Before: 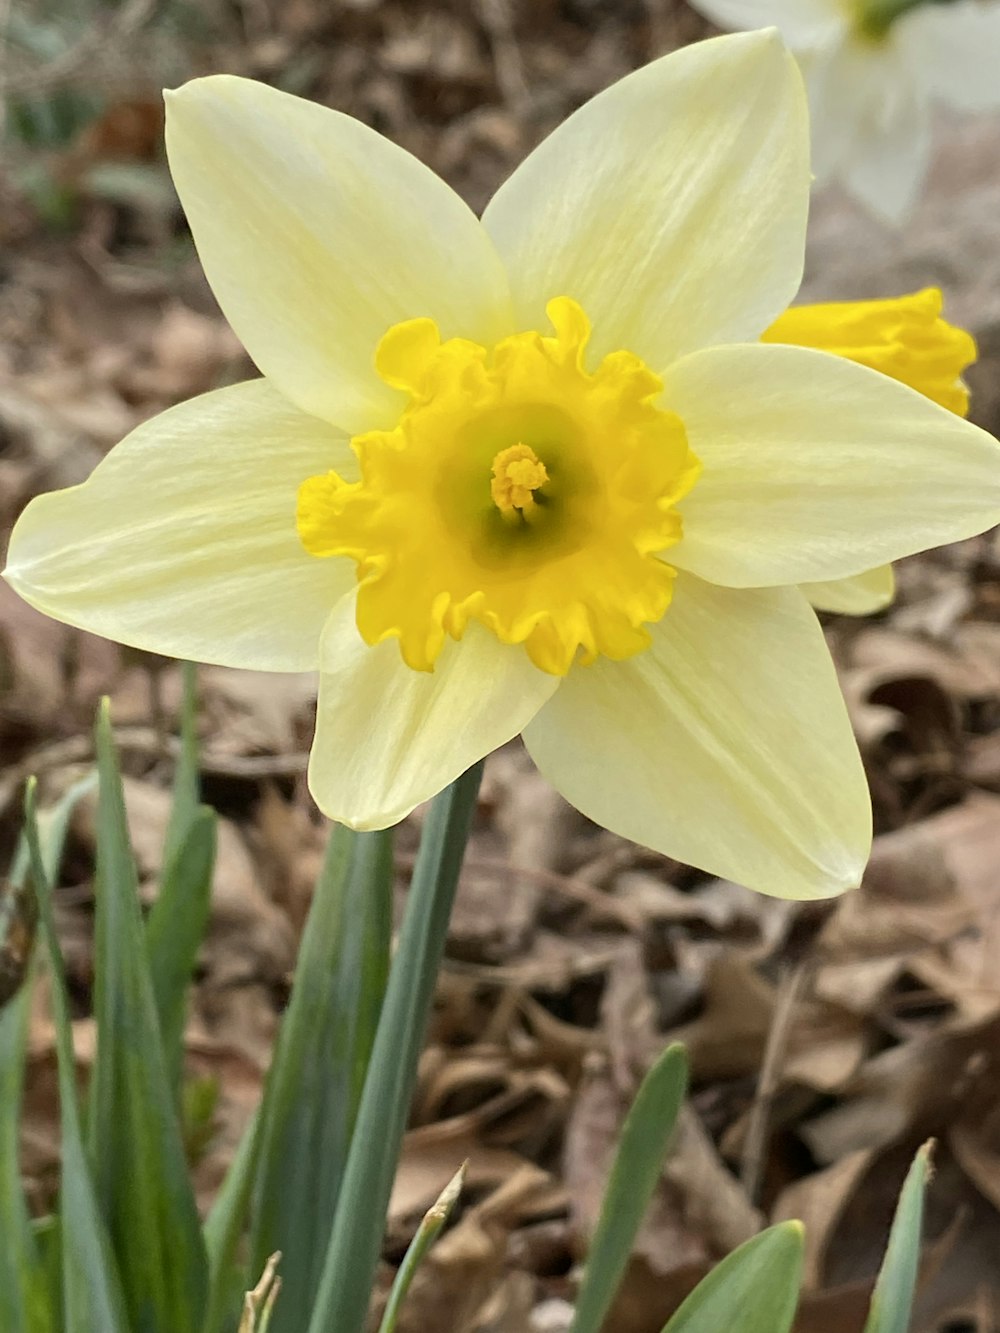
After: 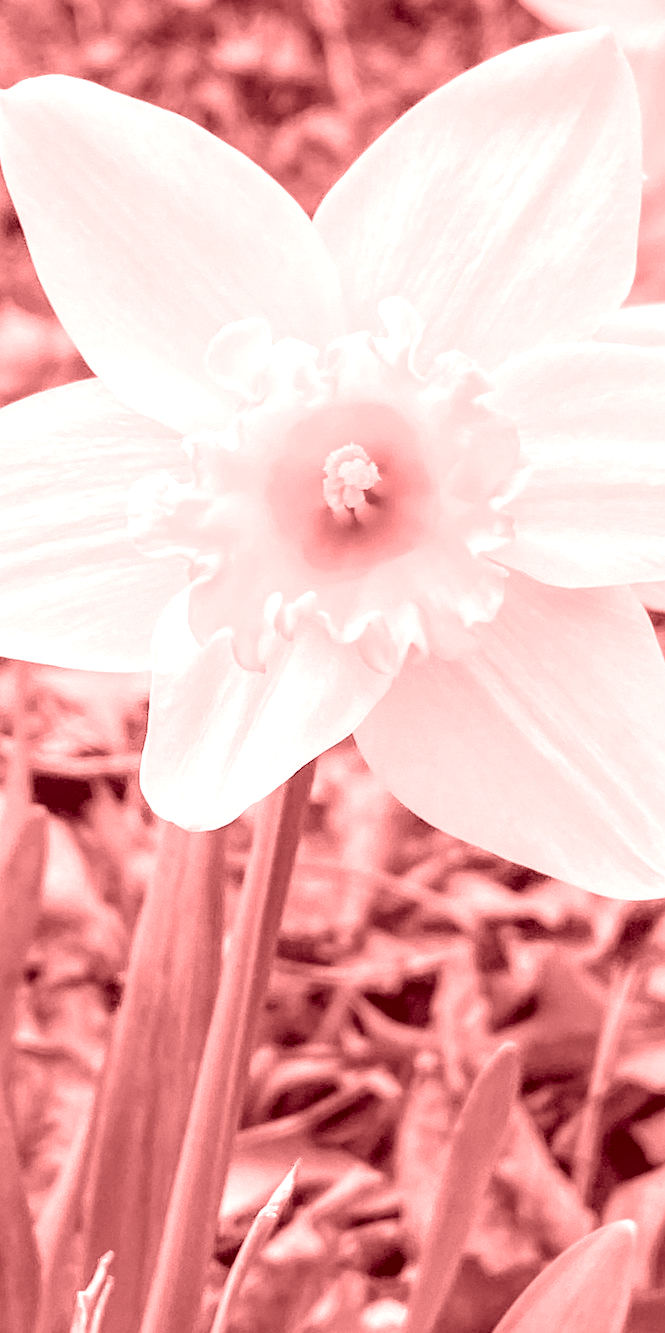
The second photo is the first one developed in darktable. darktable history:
levels: black 3.83%, white 90.64%, levels [0.044, 0.416, 0.908]
crop: left 16.899%, right 16.556%
local contrast: on, module defaults
colorize: saturation 60%, source mix 100%
